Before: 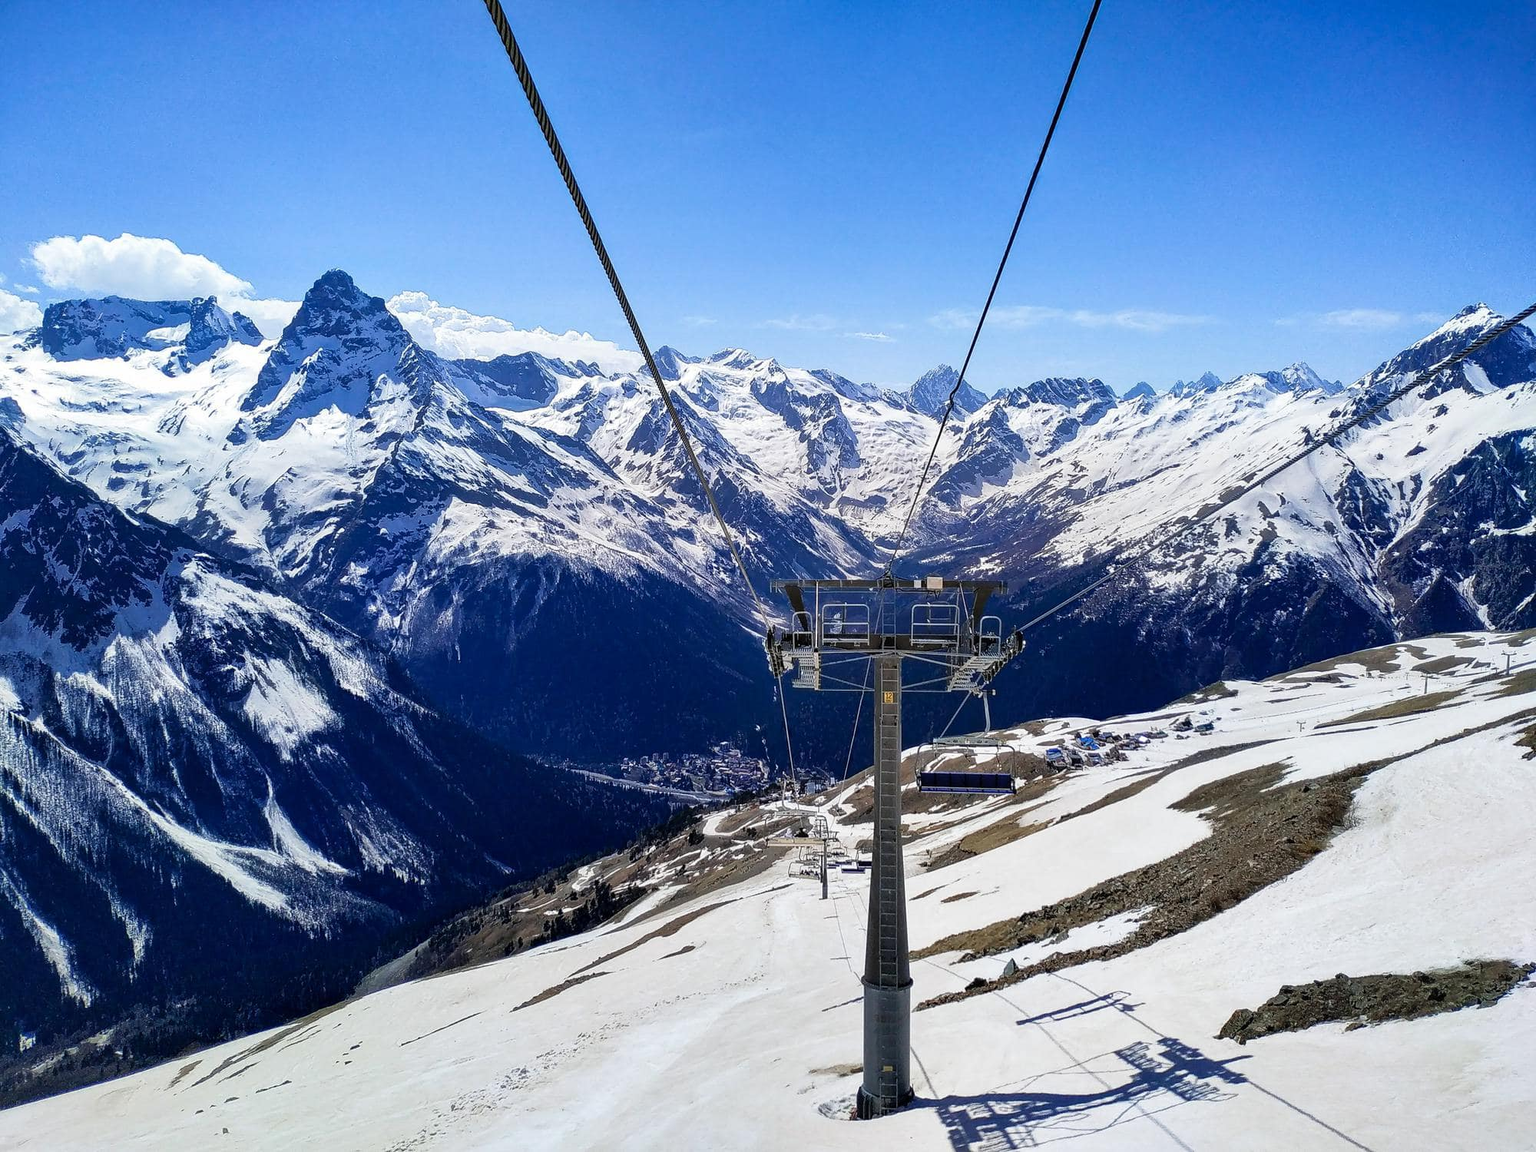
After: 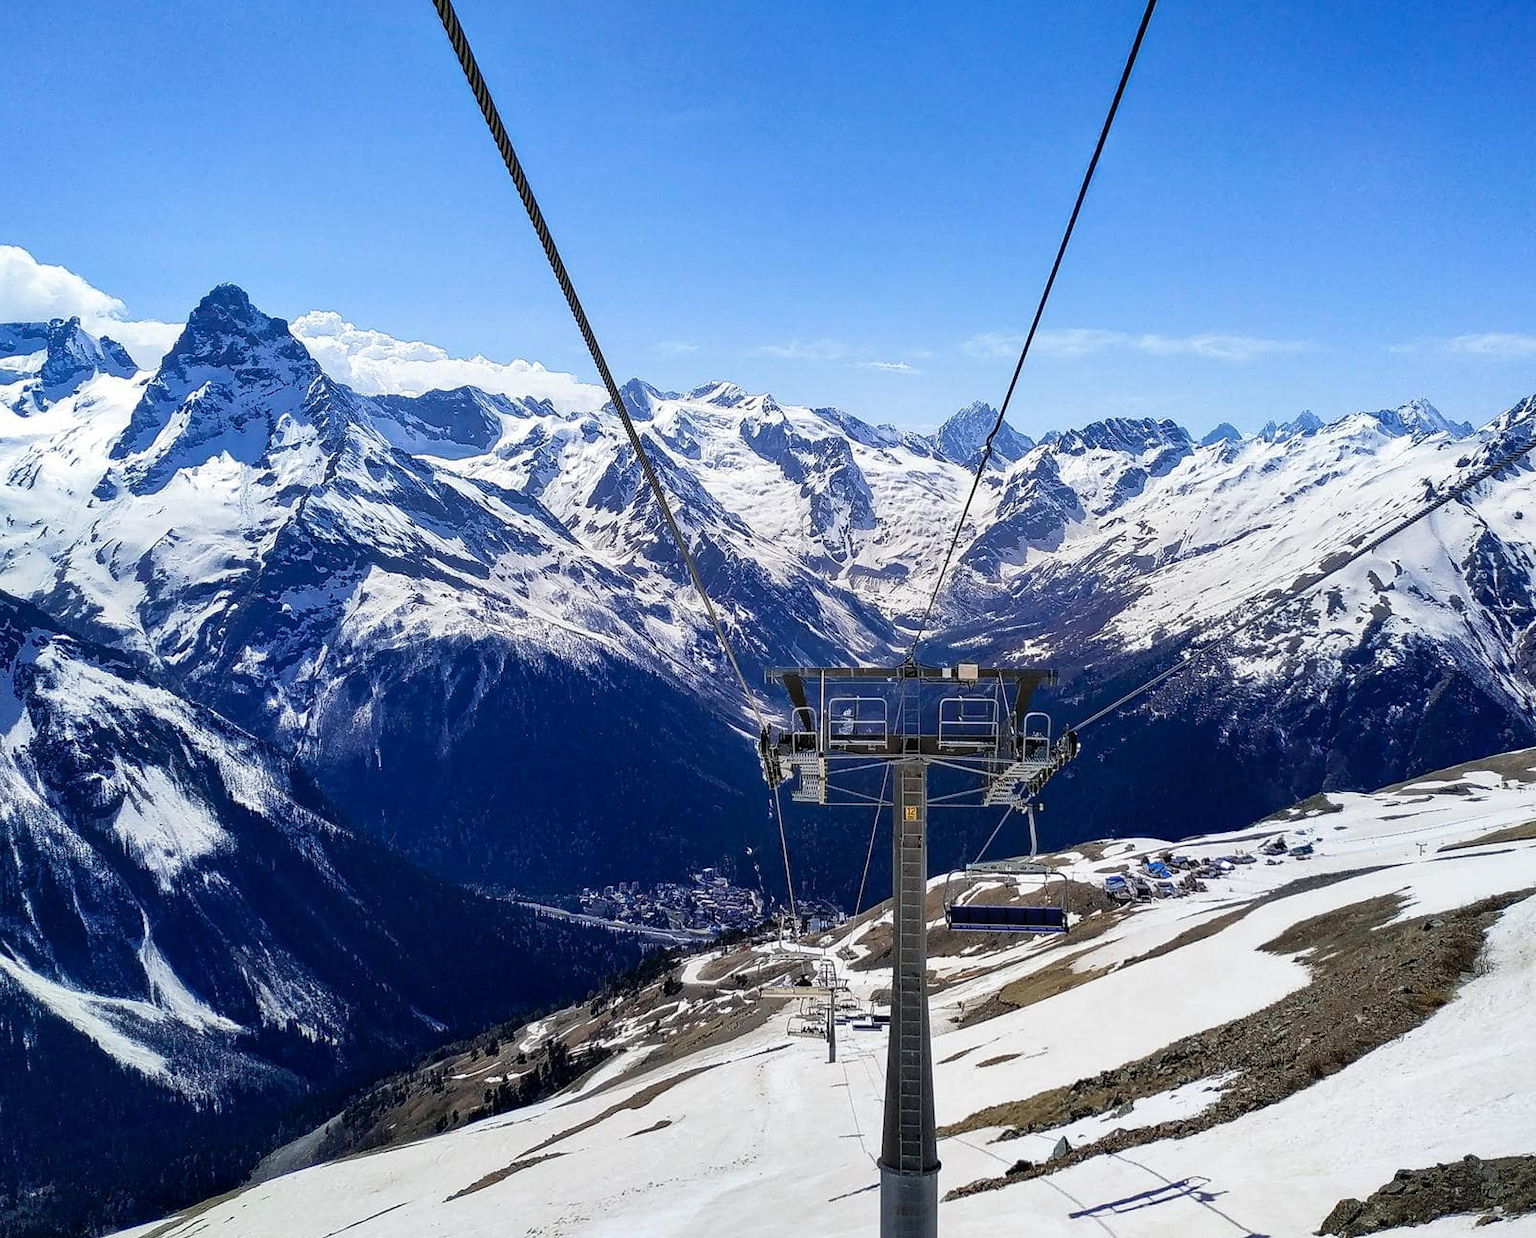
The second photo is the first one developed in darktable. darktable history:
crop: left 9.929%, top 3.475%, right 9.188%, bottom 9.529%
rotate and perspective: crop left 0, crop top 0
